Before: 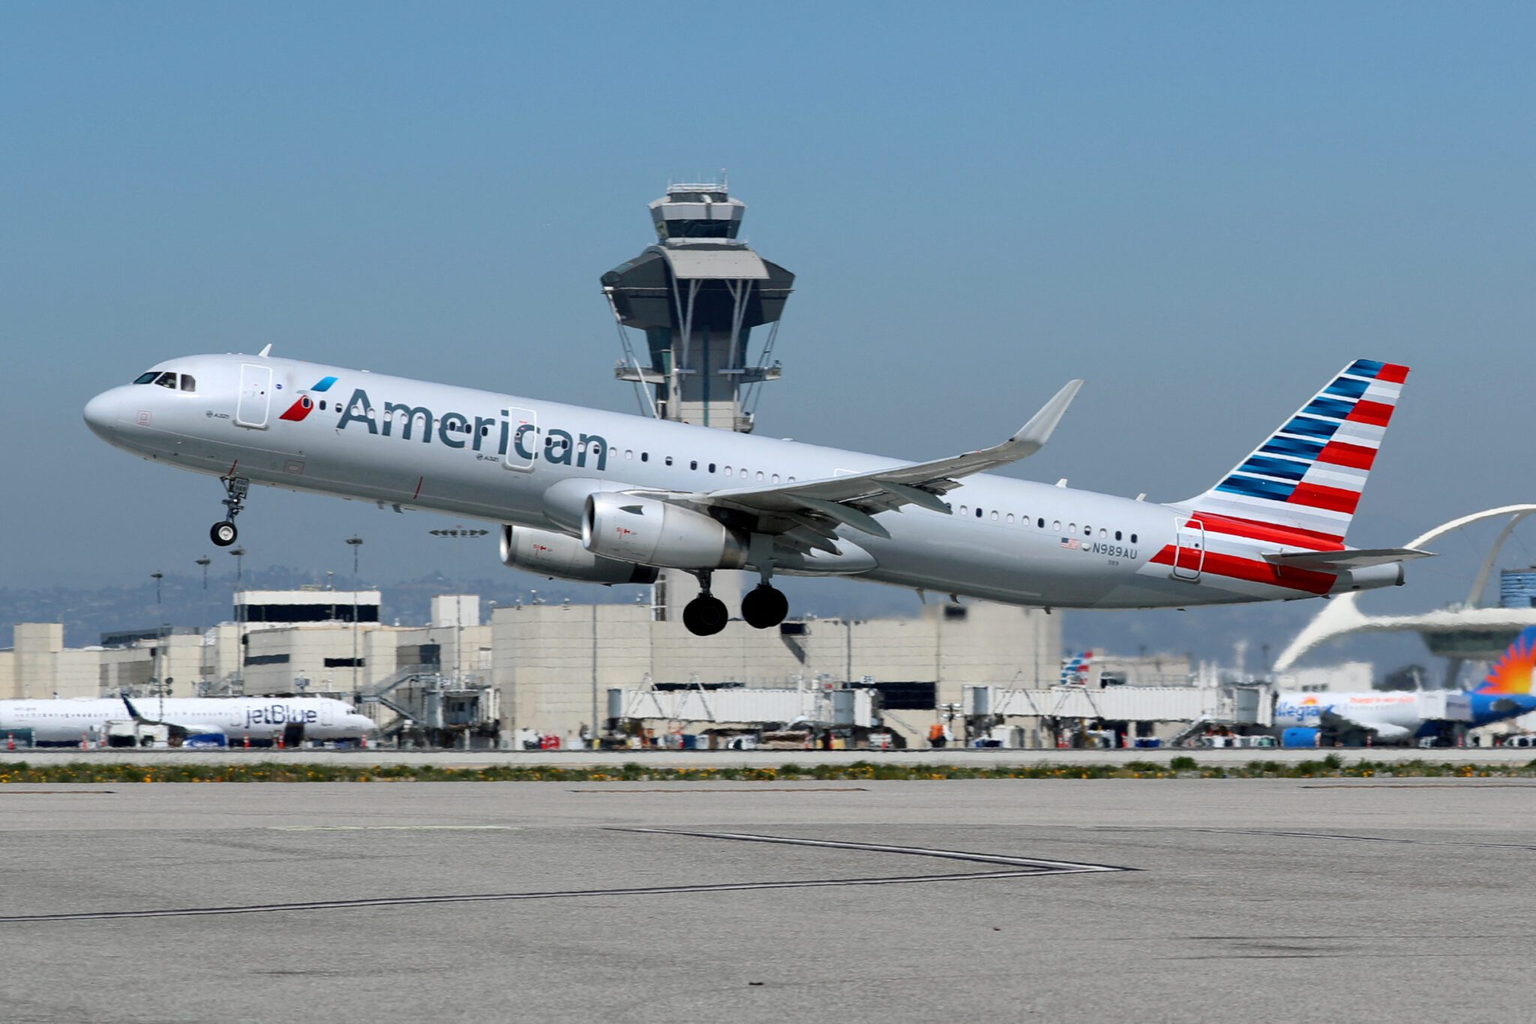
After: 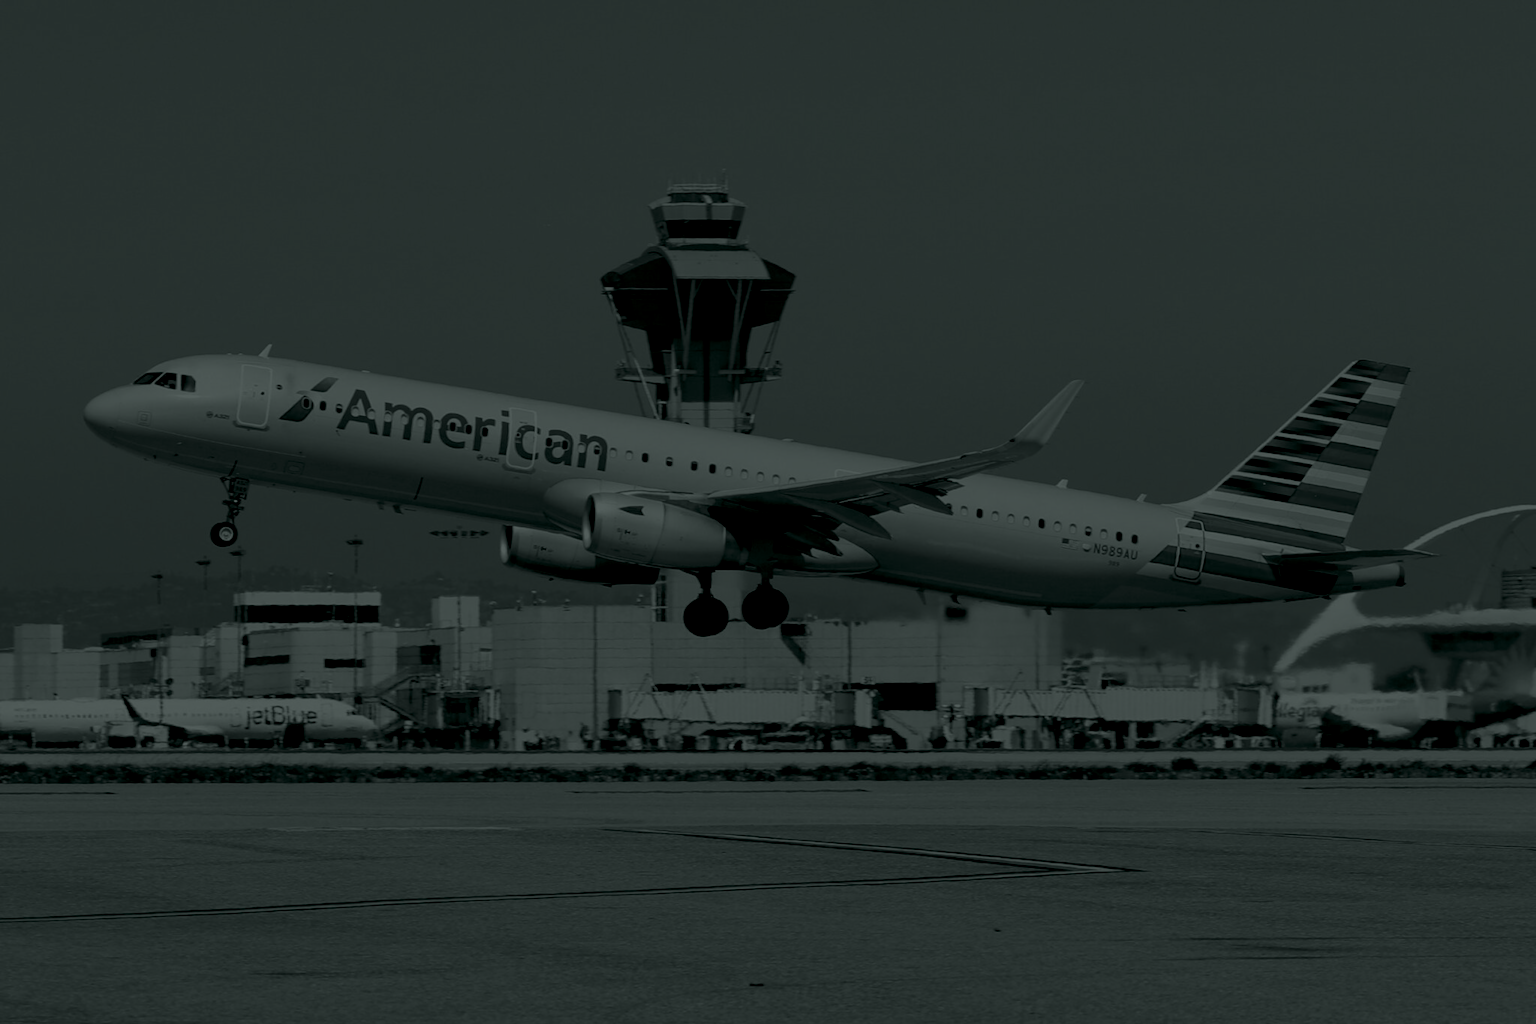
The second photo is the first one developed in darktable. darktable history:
colorize: hue 90°, saturation 19%, lightness 1.59%, version 1
